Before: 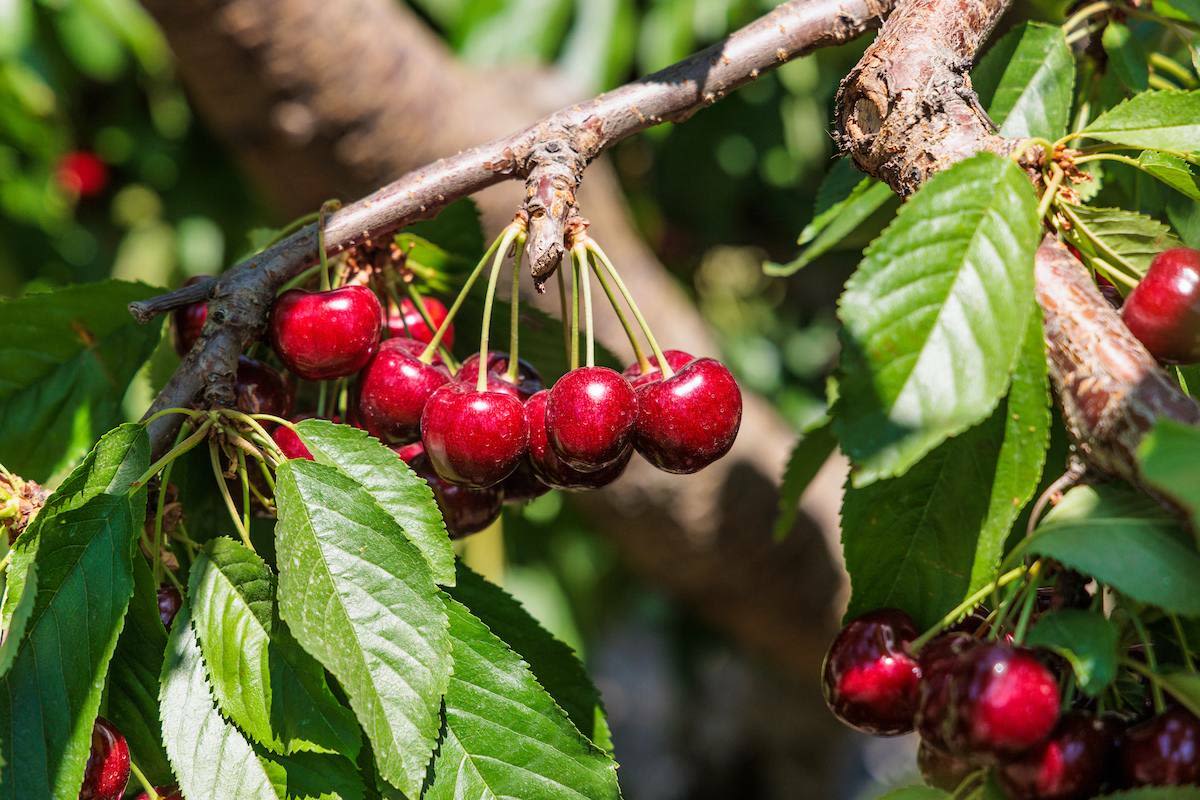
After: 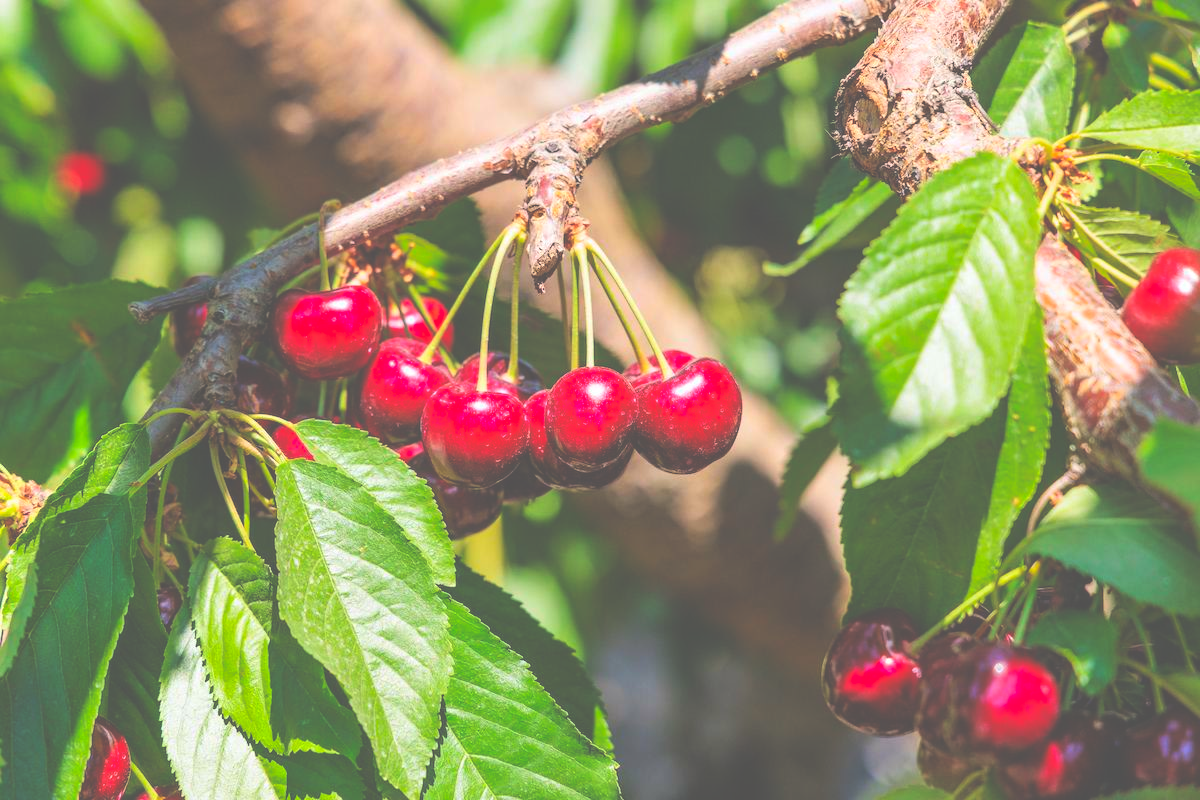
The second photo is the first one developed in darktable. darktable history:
contrast brightness saturation: contrast 0.07, brightness 0.18, saturation 0.4
exposure: black level correction -0.041, exposure 0.064 EV, compensate highlight preservation false
